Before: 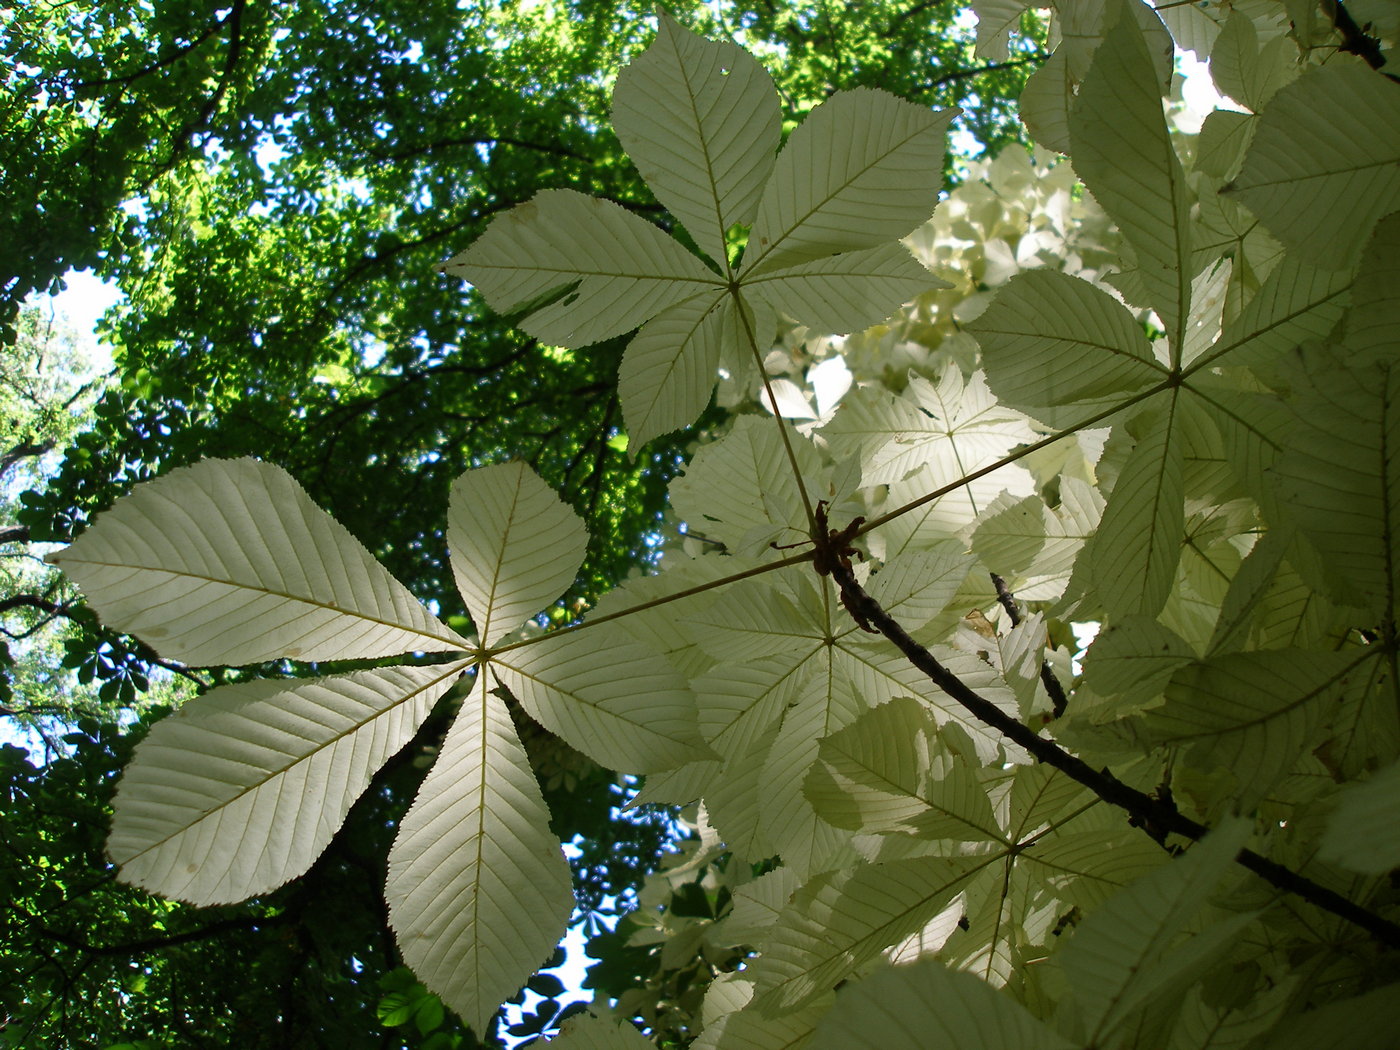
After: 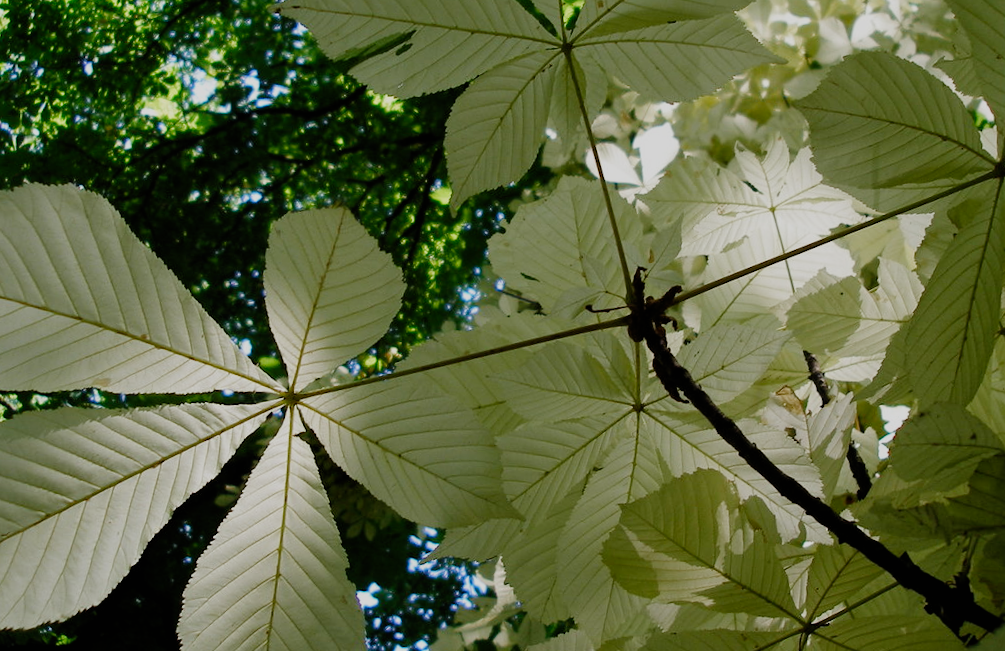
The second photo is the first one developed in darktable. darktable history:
filmic rgb: black relative exposure -7.65 EV, white relative exposure 4.56 EV, hardness 3.61, preserve chrominance no, color science v3 (2019), use custom middle-gray values true
crop and rotate: angle -3.89°, left 9.858%, top 20.727%, right 12.018%, bottom 11.805%
shadows and highlights: radius 127.67, shadows 30.5, highlights -30.85, low approximation 0.01, soften with gaussian
